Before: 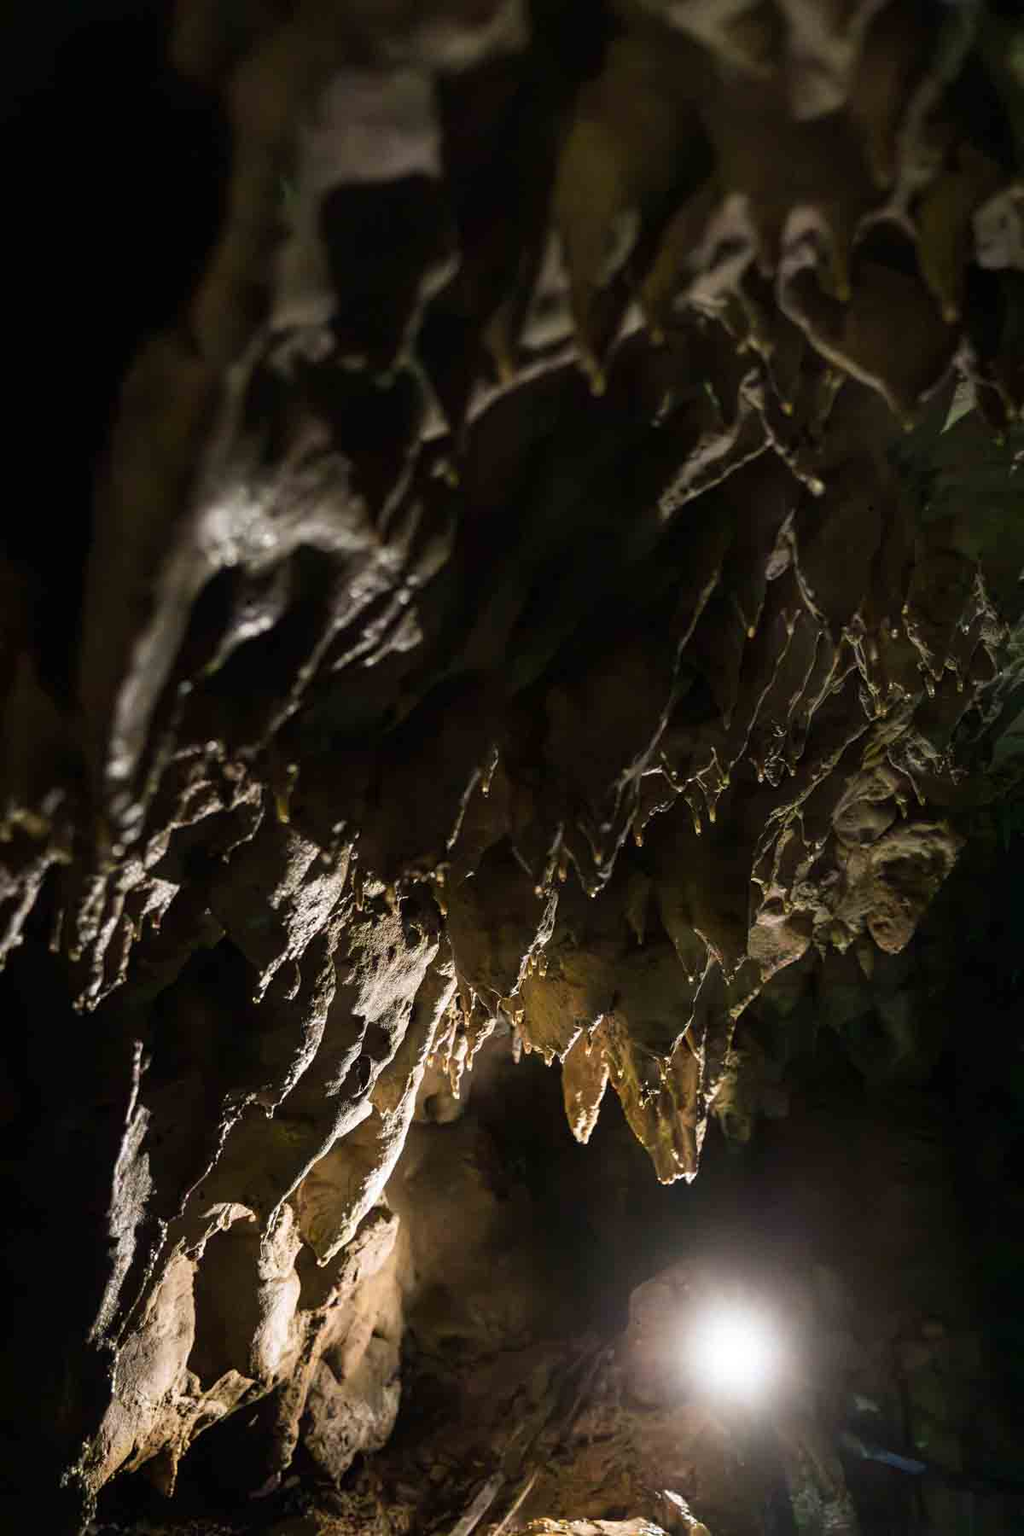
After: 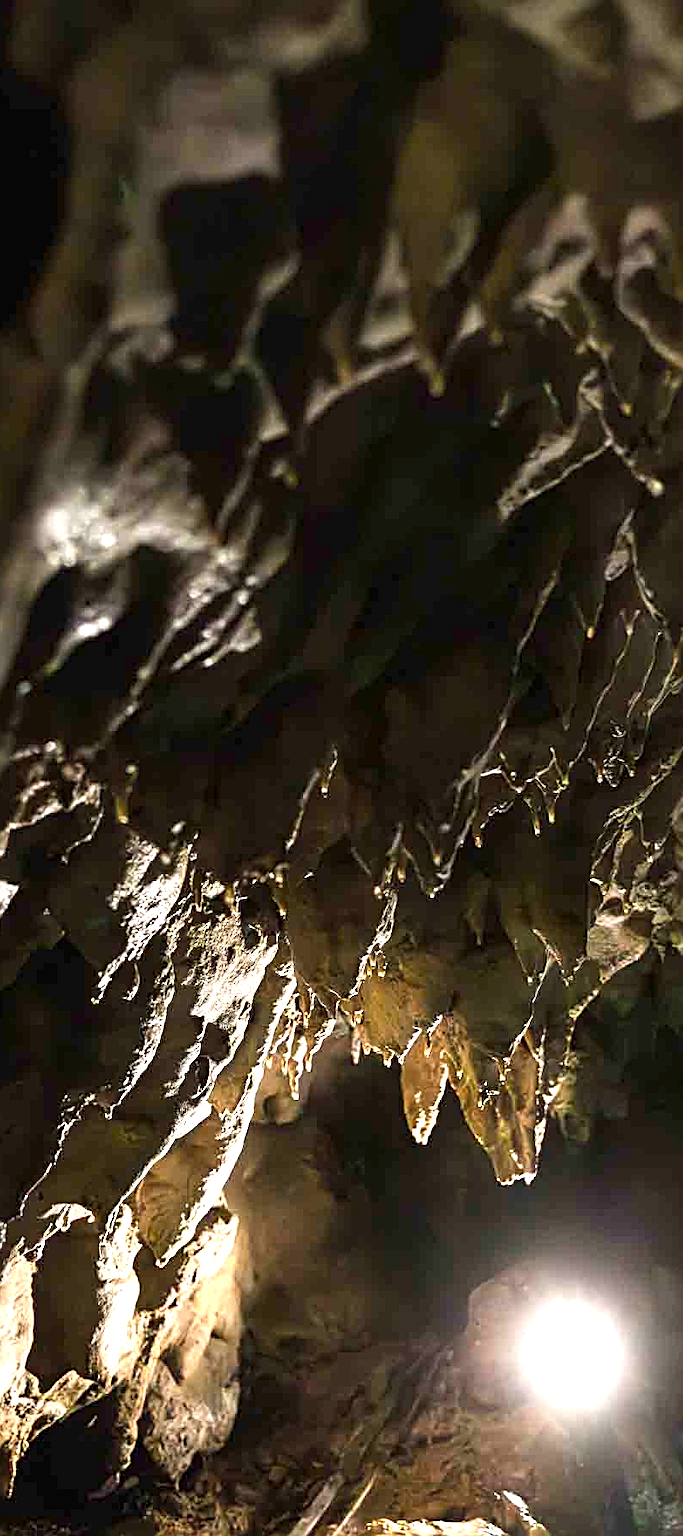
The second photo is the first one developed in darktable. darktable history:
exposure: exposure 0.999 EV, compensate highlight preservation false
sharpen: radius 2.543, amount 0.636
crop and rotate: left 15.754%, right 17.579%
